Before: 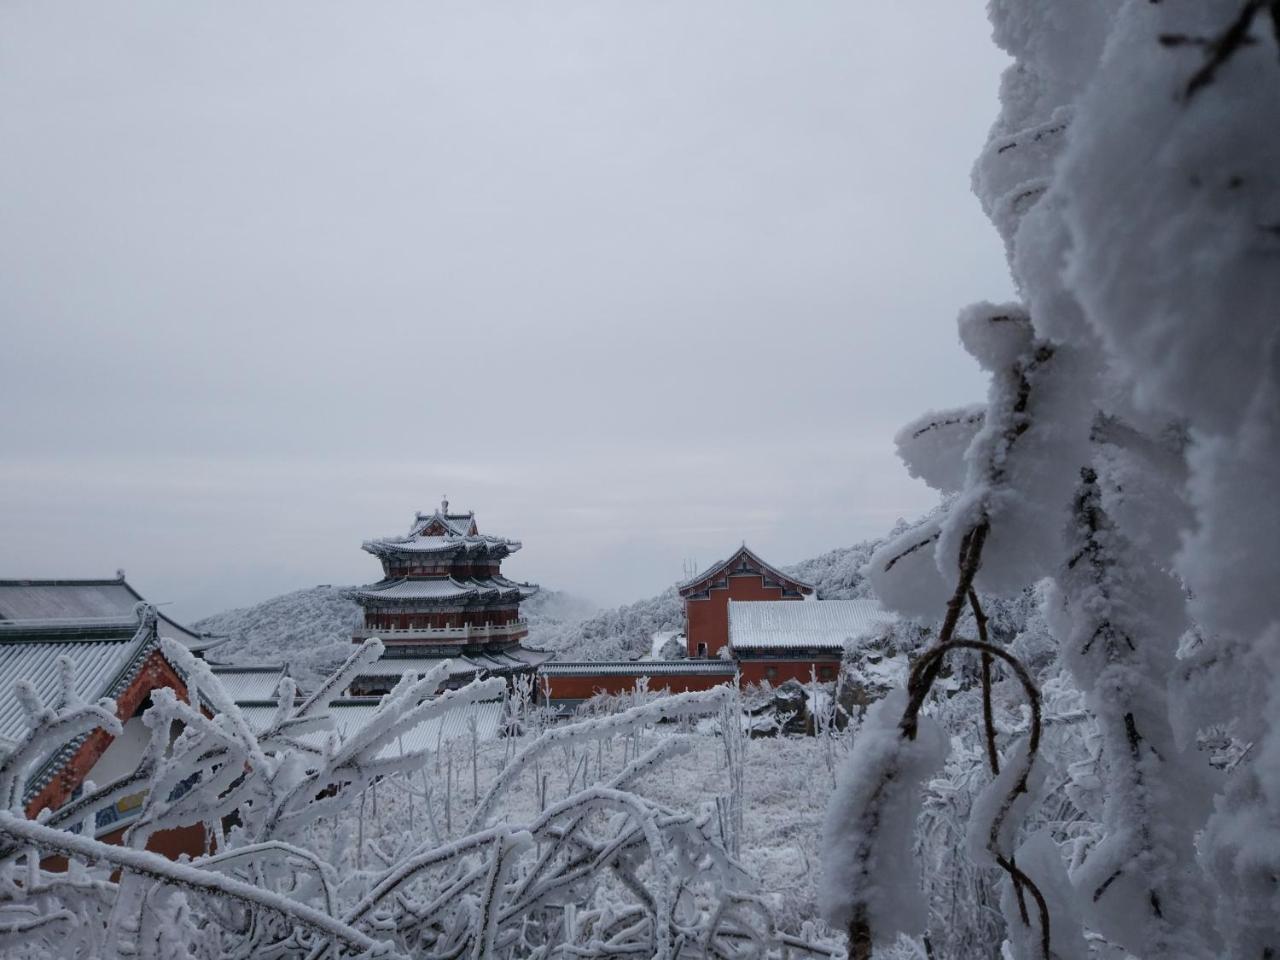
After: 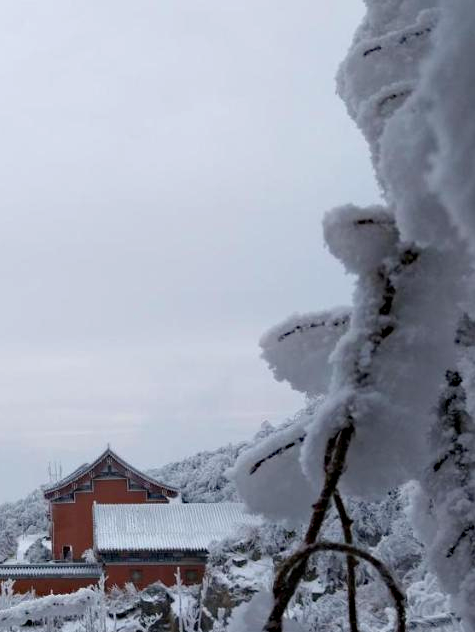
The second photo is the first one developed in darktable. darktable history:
exposure: exposure 0.297 EV, compensate highlight preservation false
crop and rotate: left 49.67%, top 10.136%, right 13.157%, bottom 23.962%
haze removal: compatibility mode true
